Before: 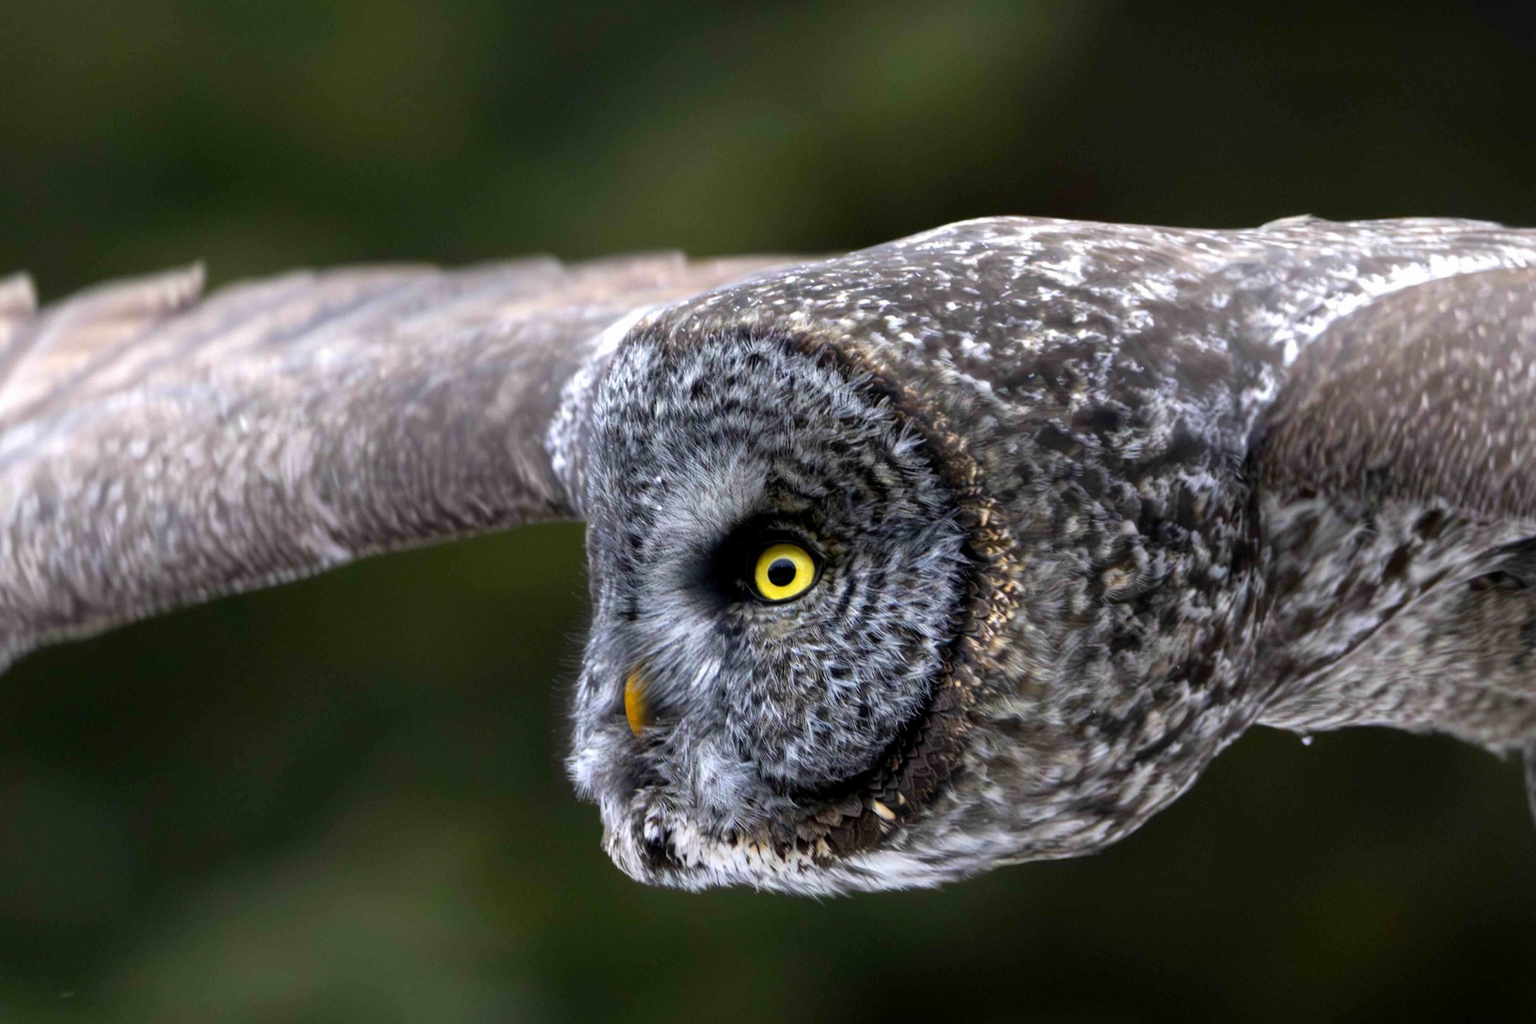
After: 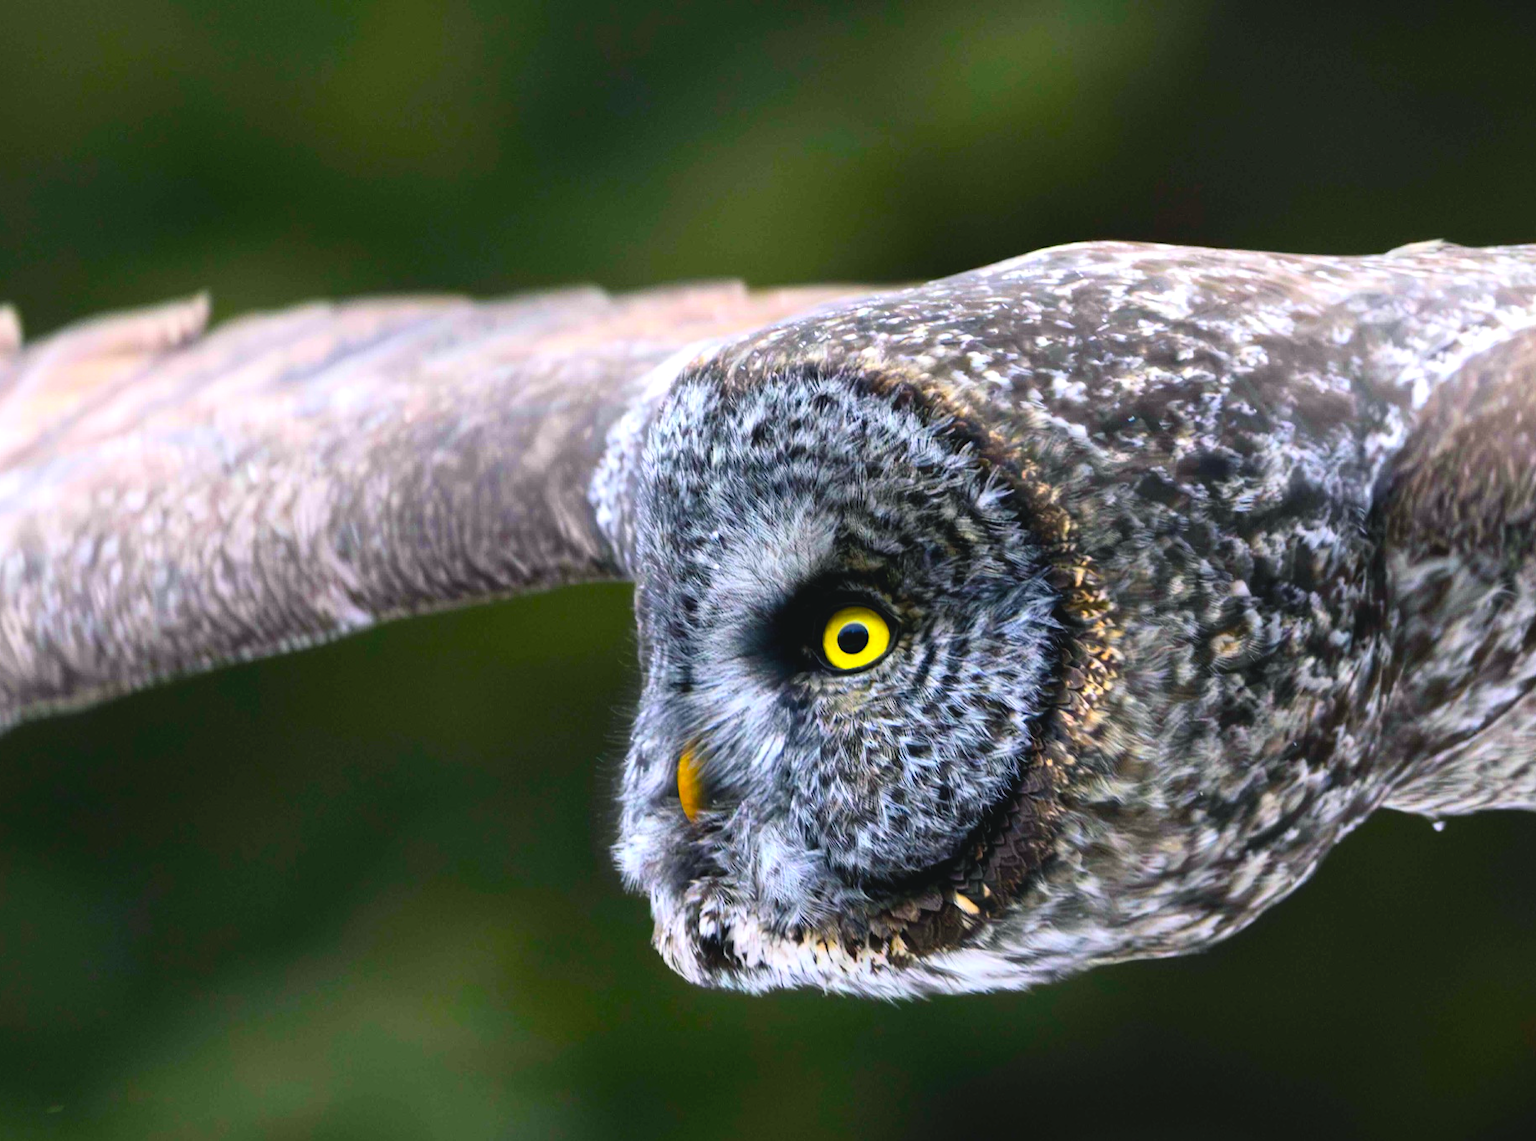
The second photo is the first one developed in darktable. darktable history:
color balance rgb: shadows lift › chroma 2.053%, shadows lift › hue 216.69°, global offset › luminance 0.476%, perceptual saturation grading › global saturation 19.559%, global vibrance 25.917%, contrast 5.857%
contrast brightness saturation: contrast 0.202, brightness 0.168, saturation 0.228
crop and rotate: left 1.144%, right 9.185%
